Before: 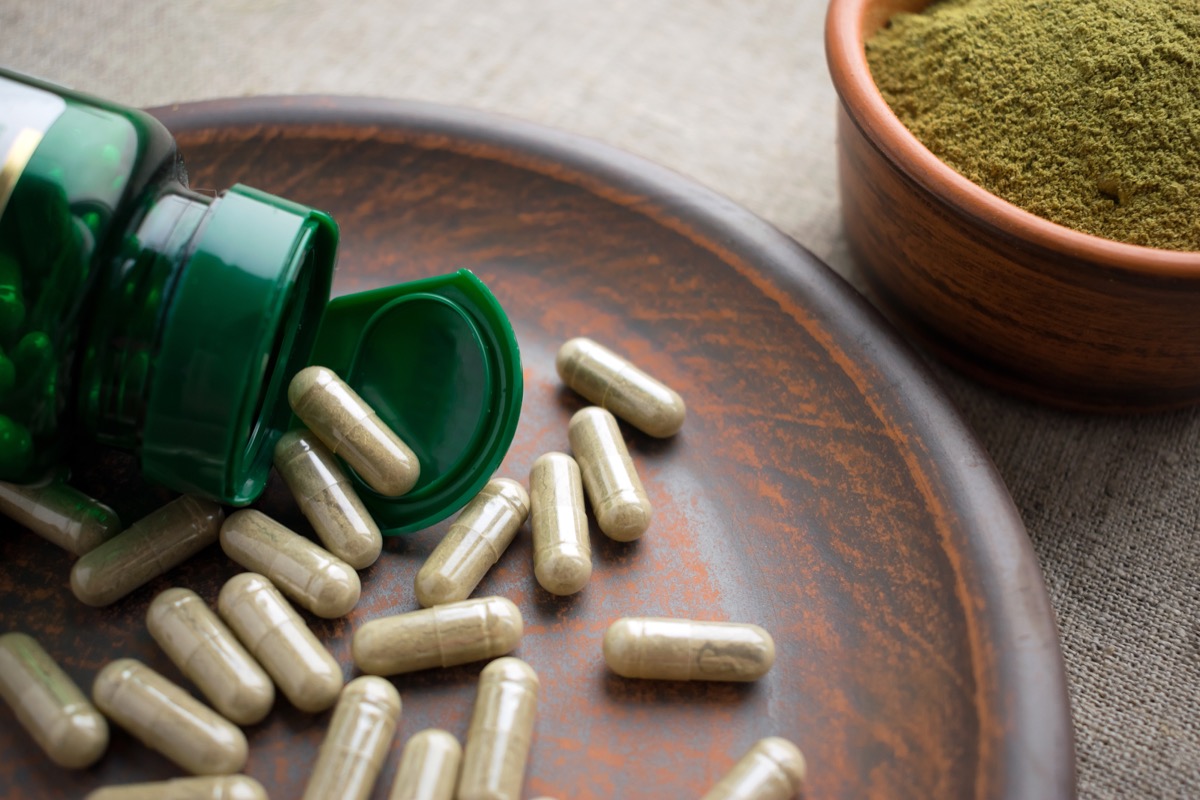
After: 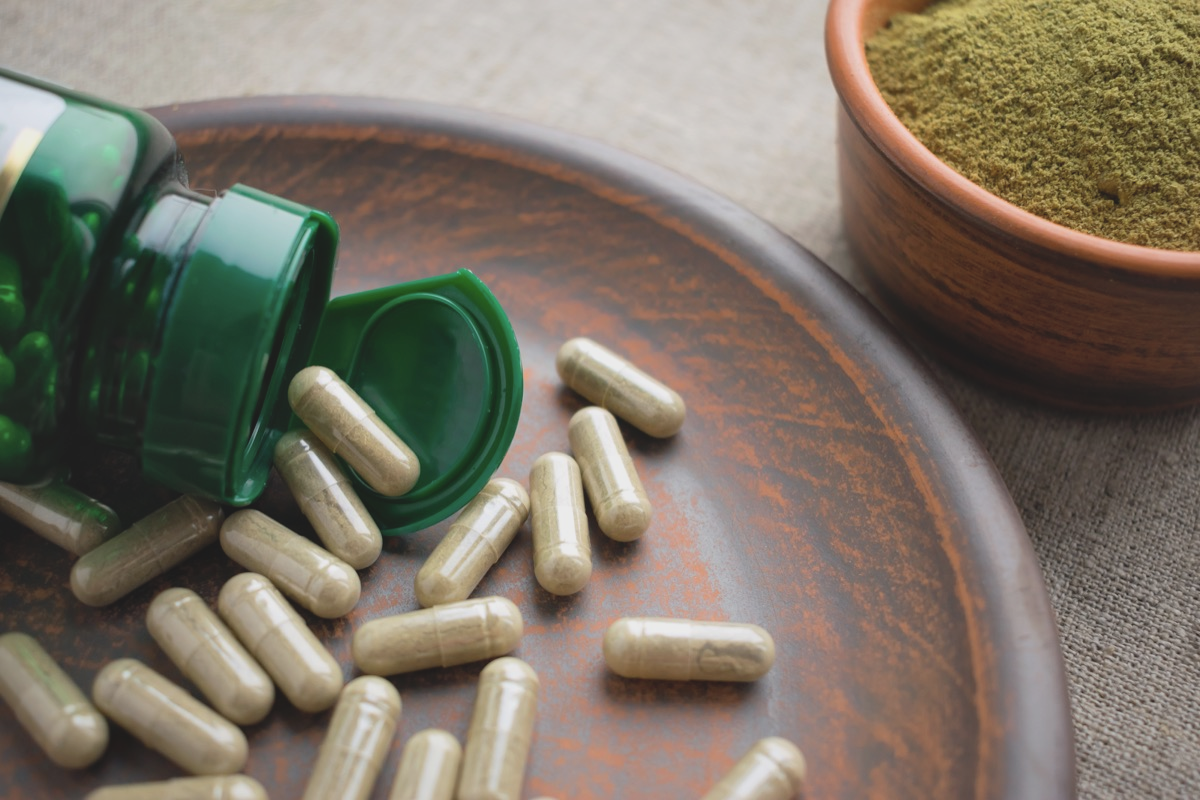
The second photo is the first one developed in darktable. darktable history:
contrast brightness saturation: contrast -0.15, brightness 0.05, saturation -0.12
shadows and highlights: shadows 37.27, highlights -28.18, soften with gaussian
